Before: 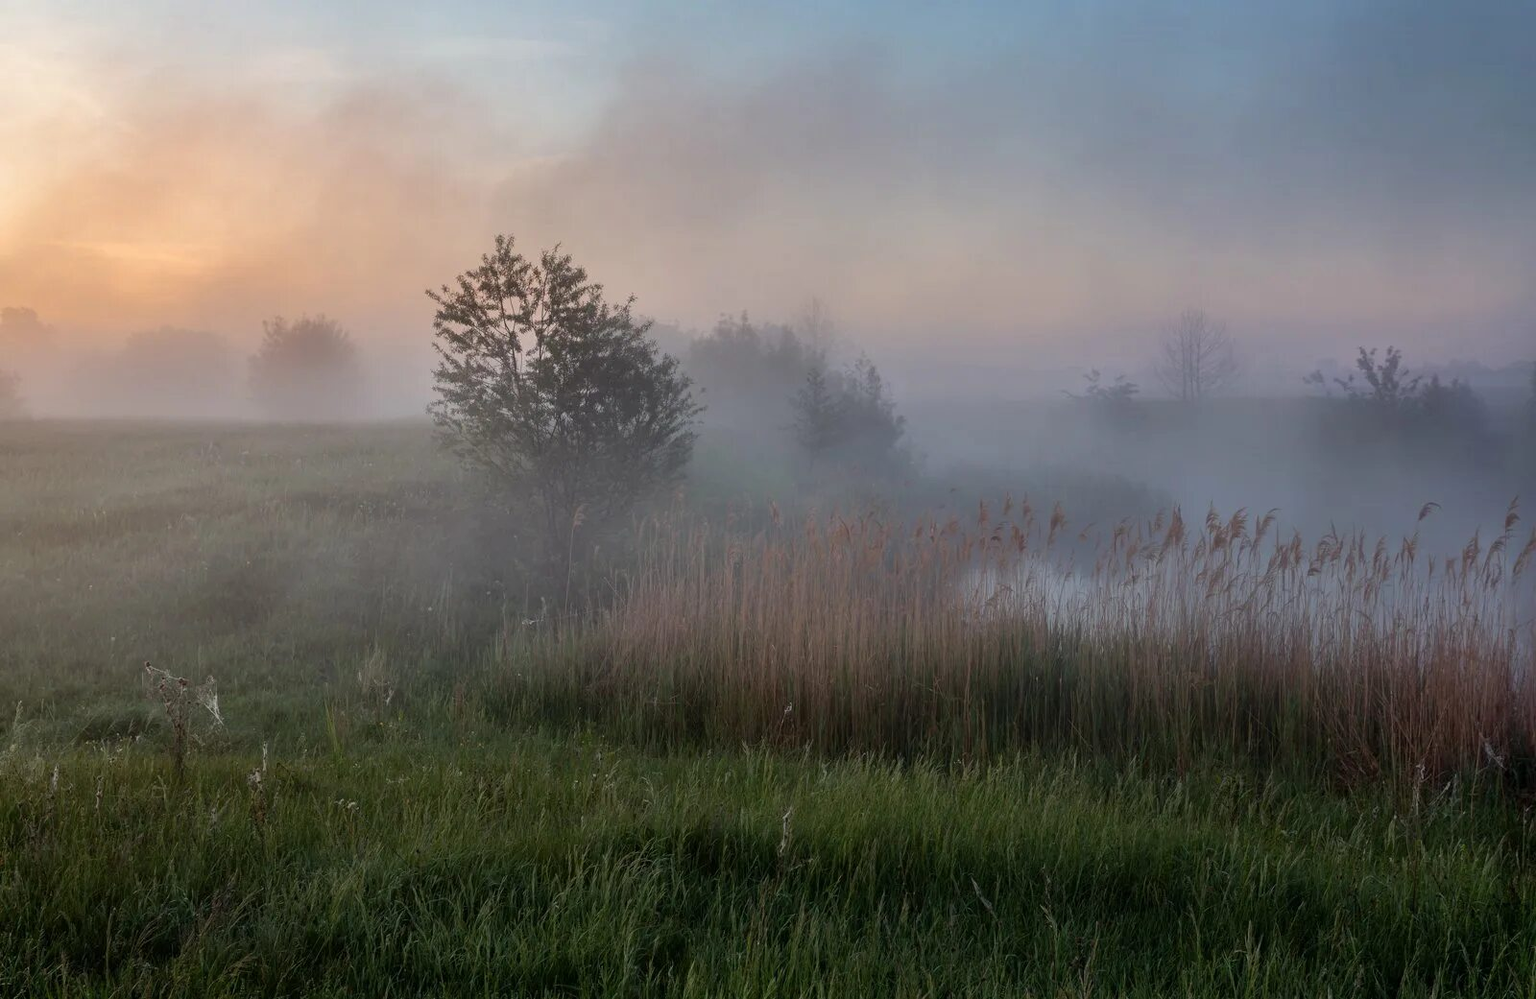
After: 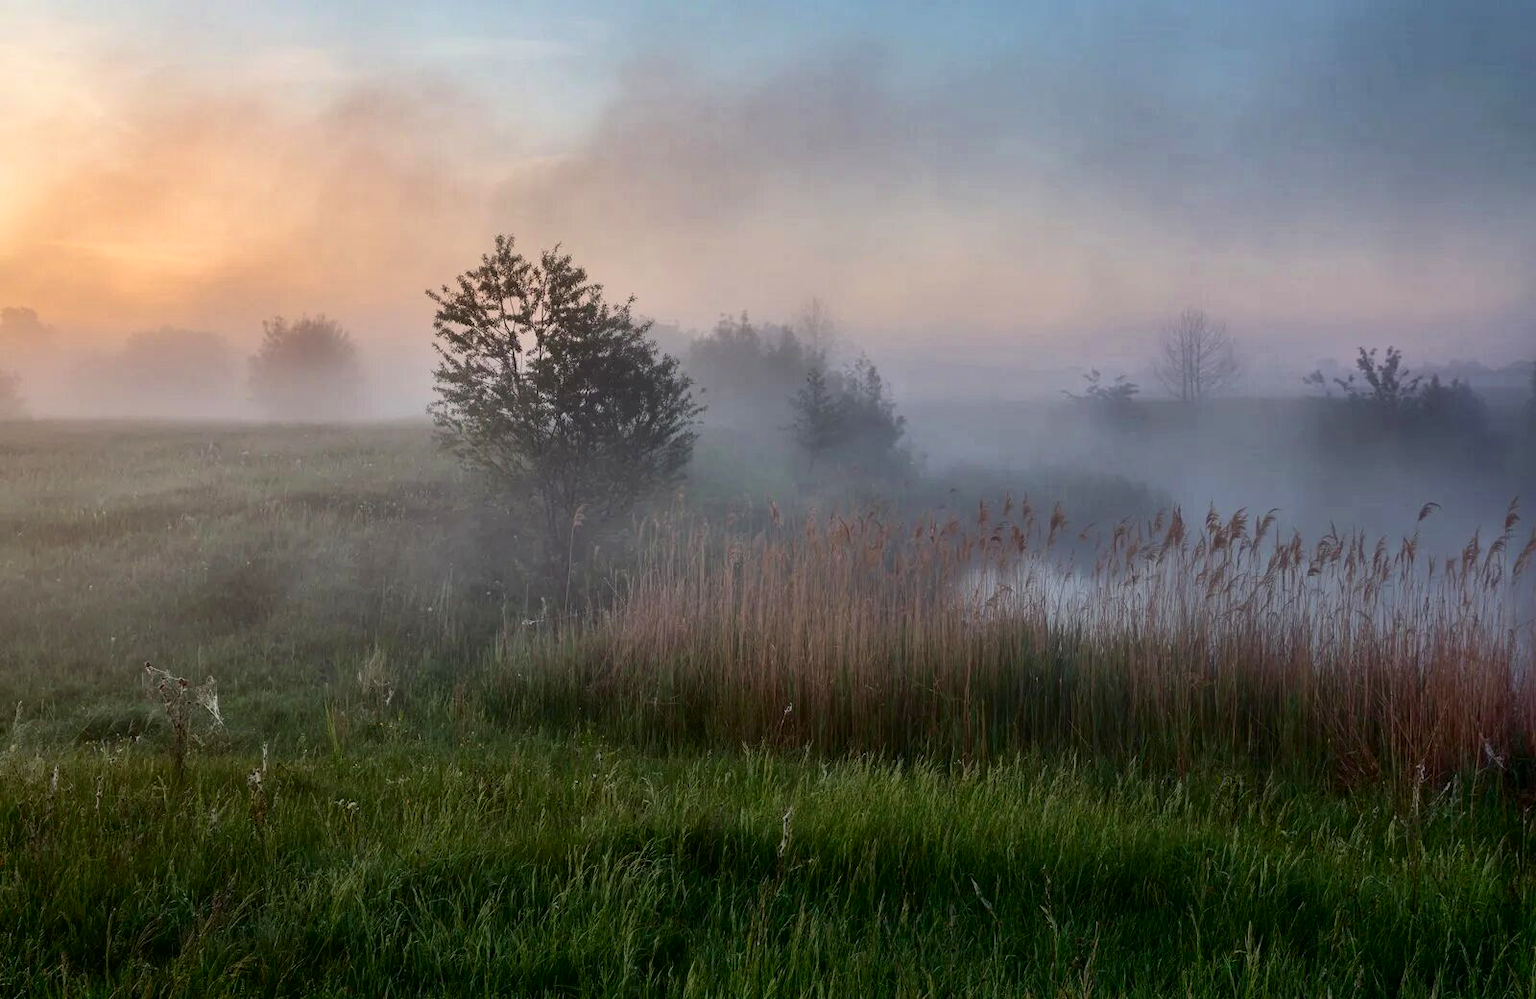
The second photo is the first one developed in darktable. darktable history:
velvia: strength 15%
contrast brightness saturation: contrast 0.28
shadows and highlights: on, module defaults
